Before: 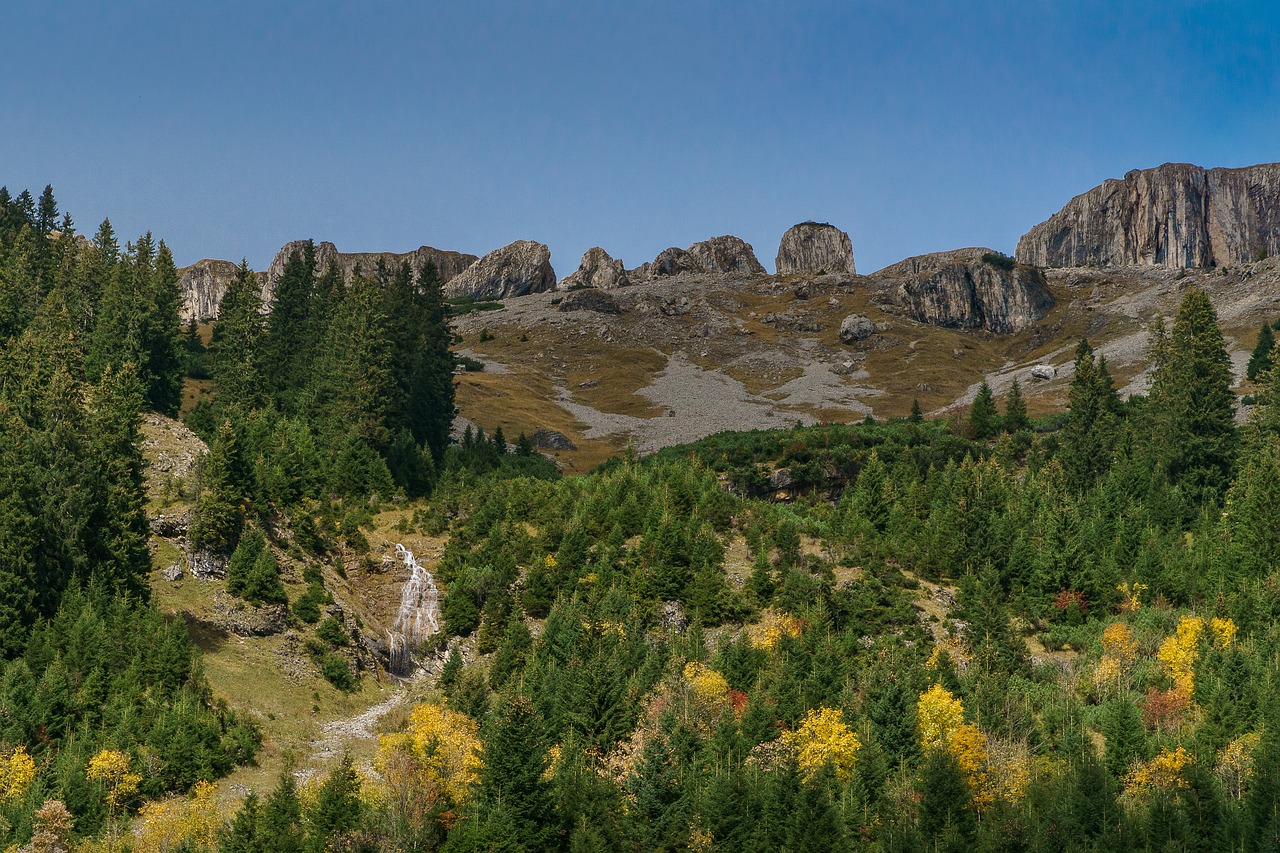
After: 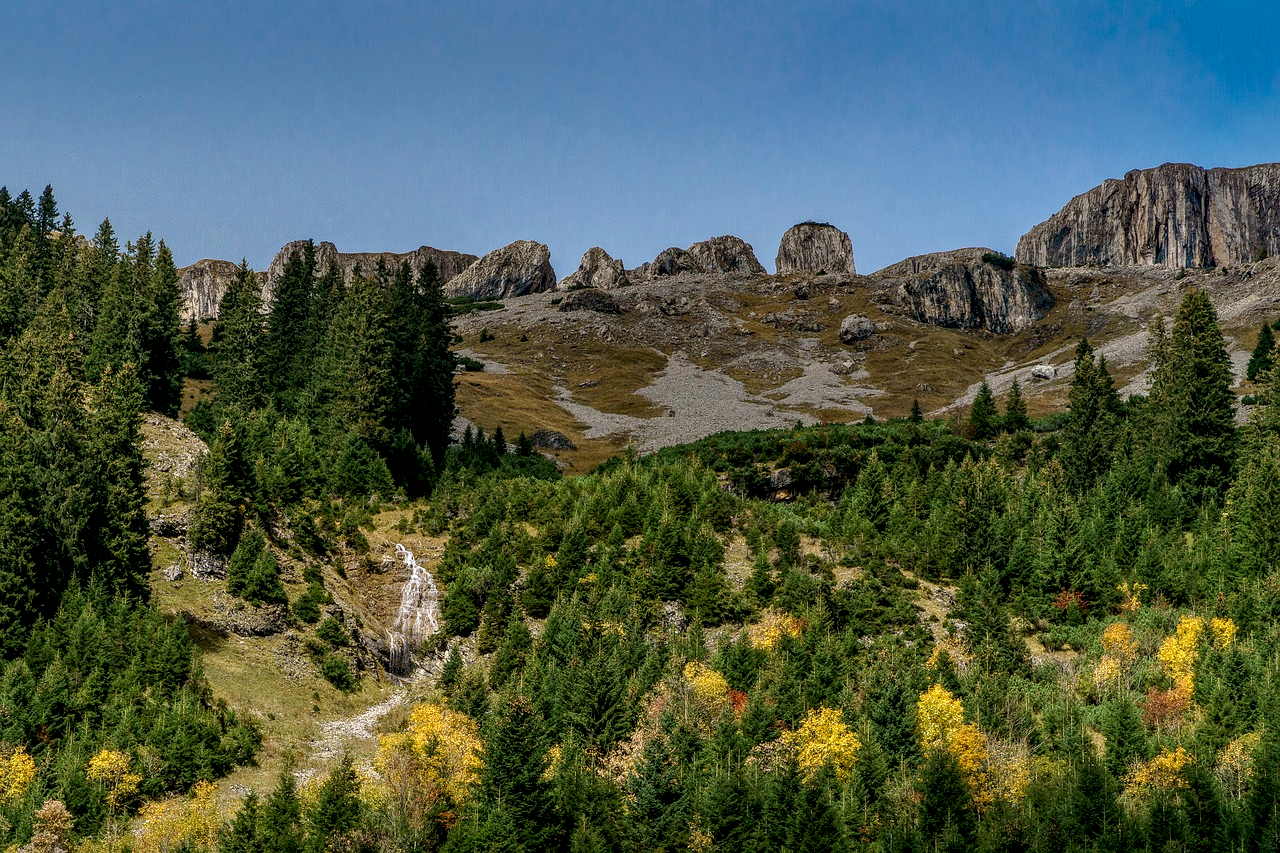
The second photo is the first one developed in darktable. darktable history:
local contrast: highlights 63%, detail 143%, midtone range 0.435
exposure: black level correction 0.009, exposure 0.017 EV, compensate highlight preservation false
